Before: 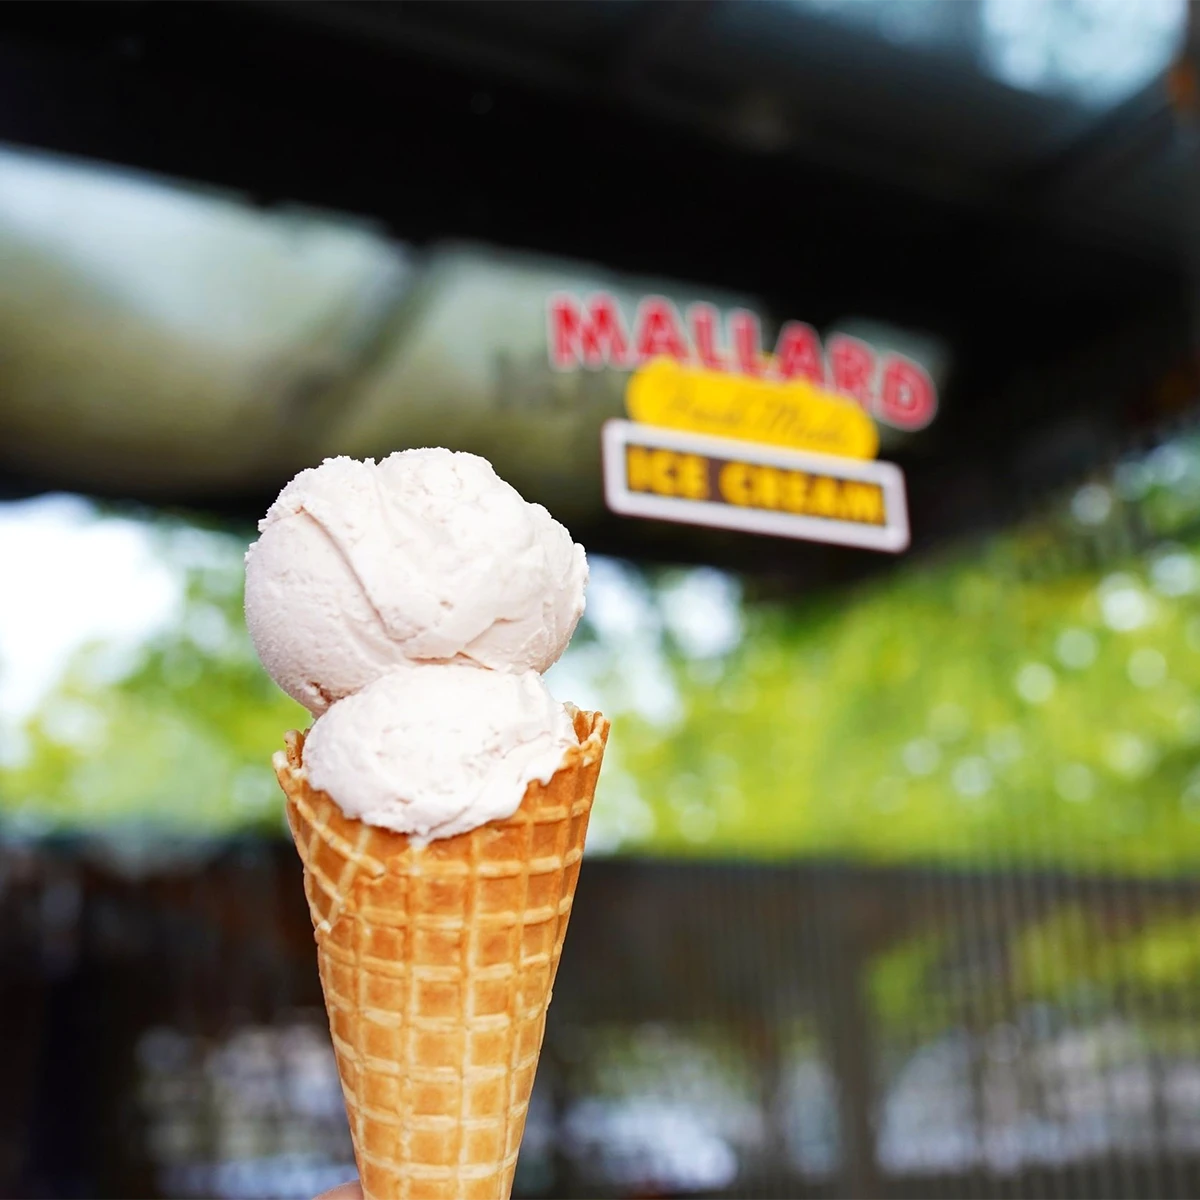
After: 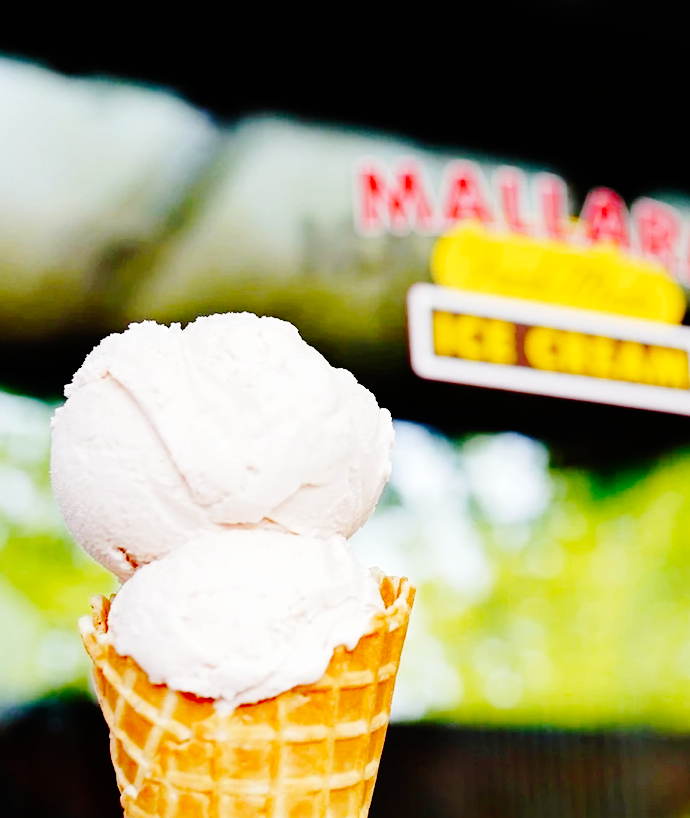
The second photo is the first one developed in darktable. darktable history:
base curve: curves: ch0 [(0, 0) (0.036, 0.01) (0.123, 0.254) (0.258, 0.504) (0.507, 0.748) (1, 1)], preserve colors none
crop: left 16.24%, top 11.301%, right 26.194%, bottom 20.481%
